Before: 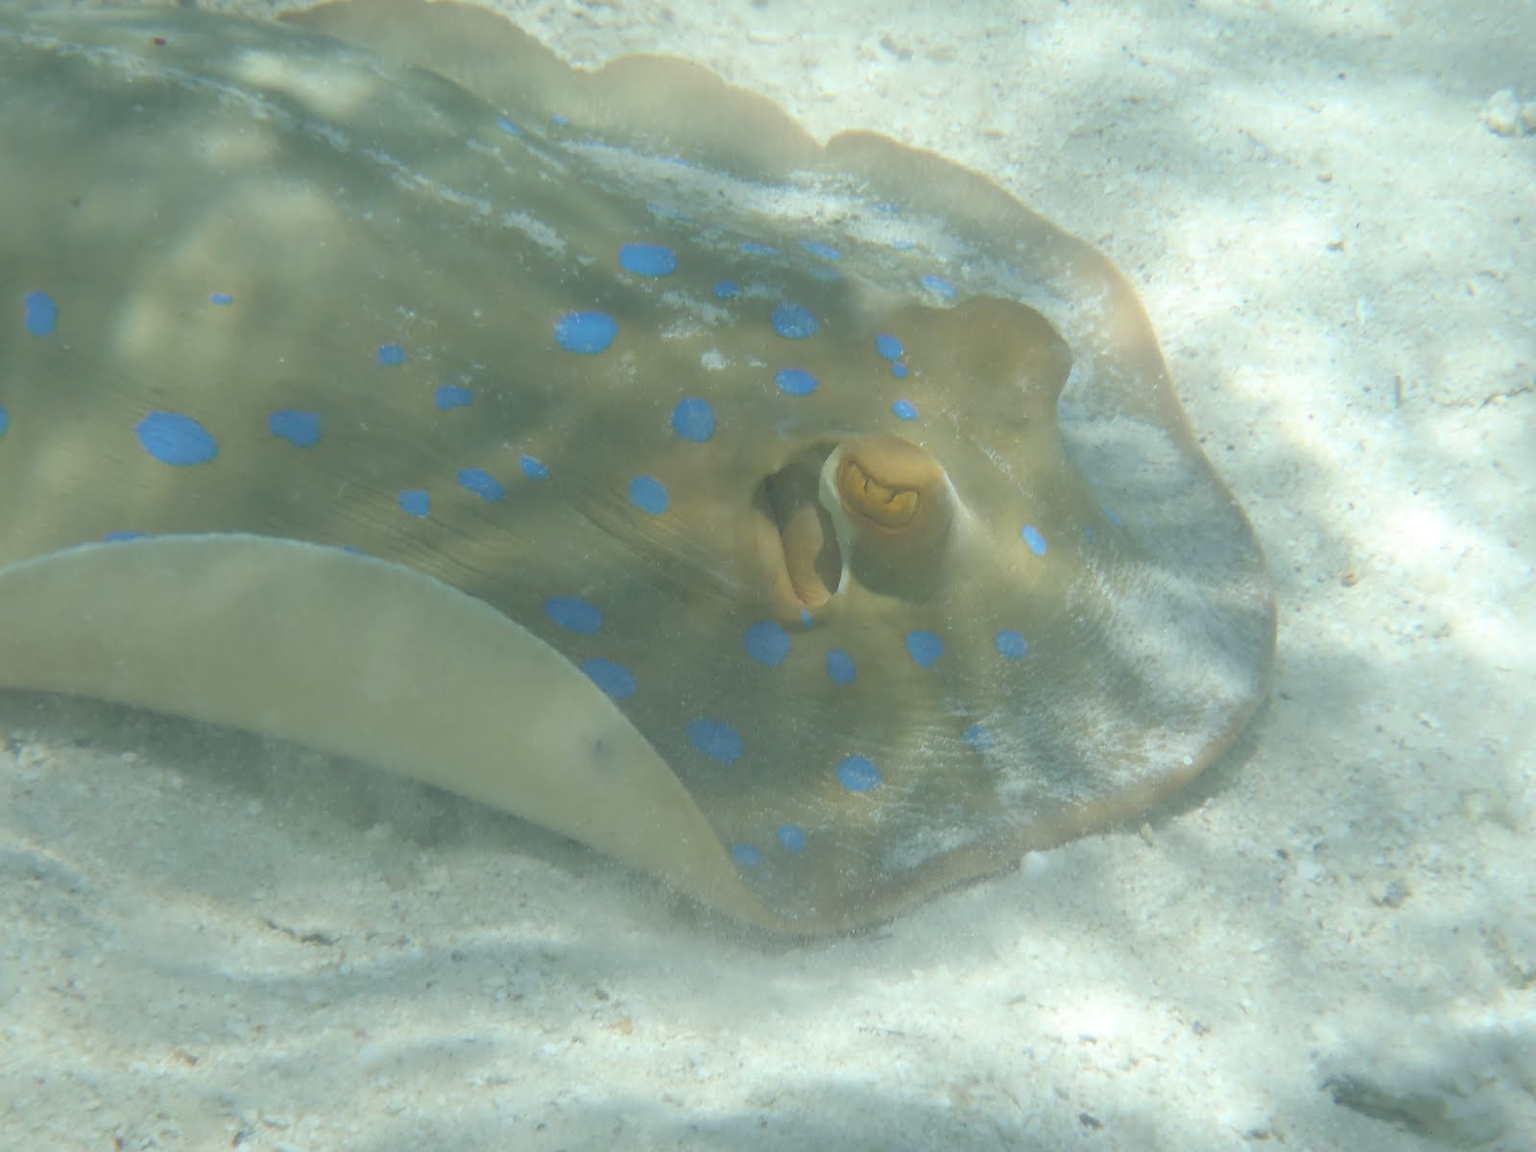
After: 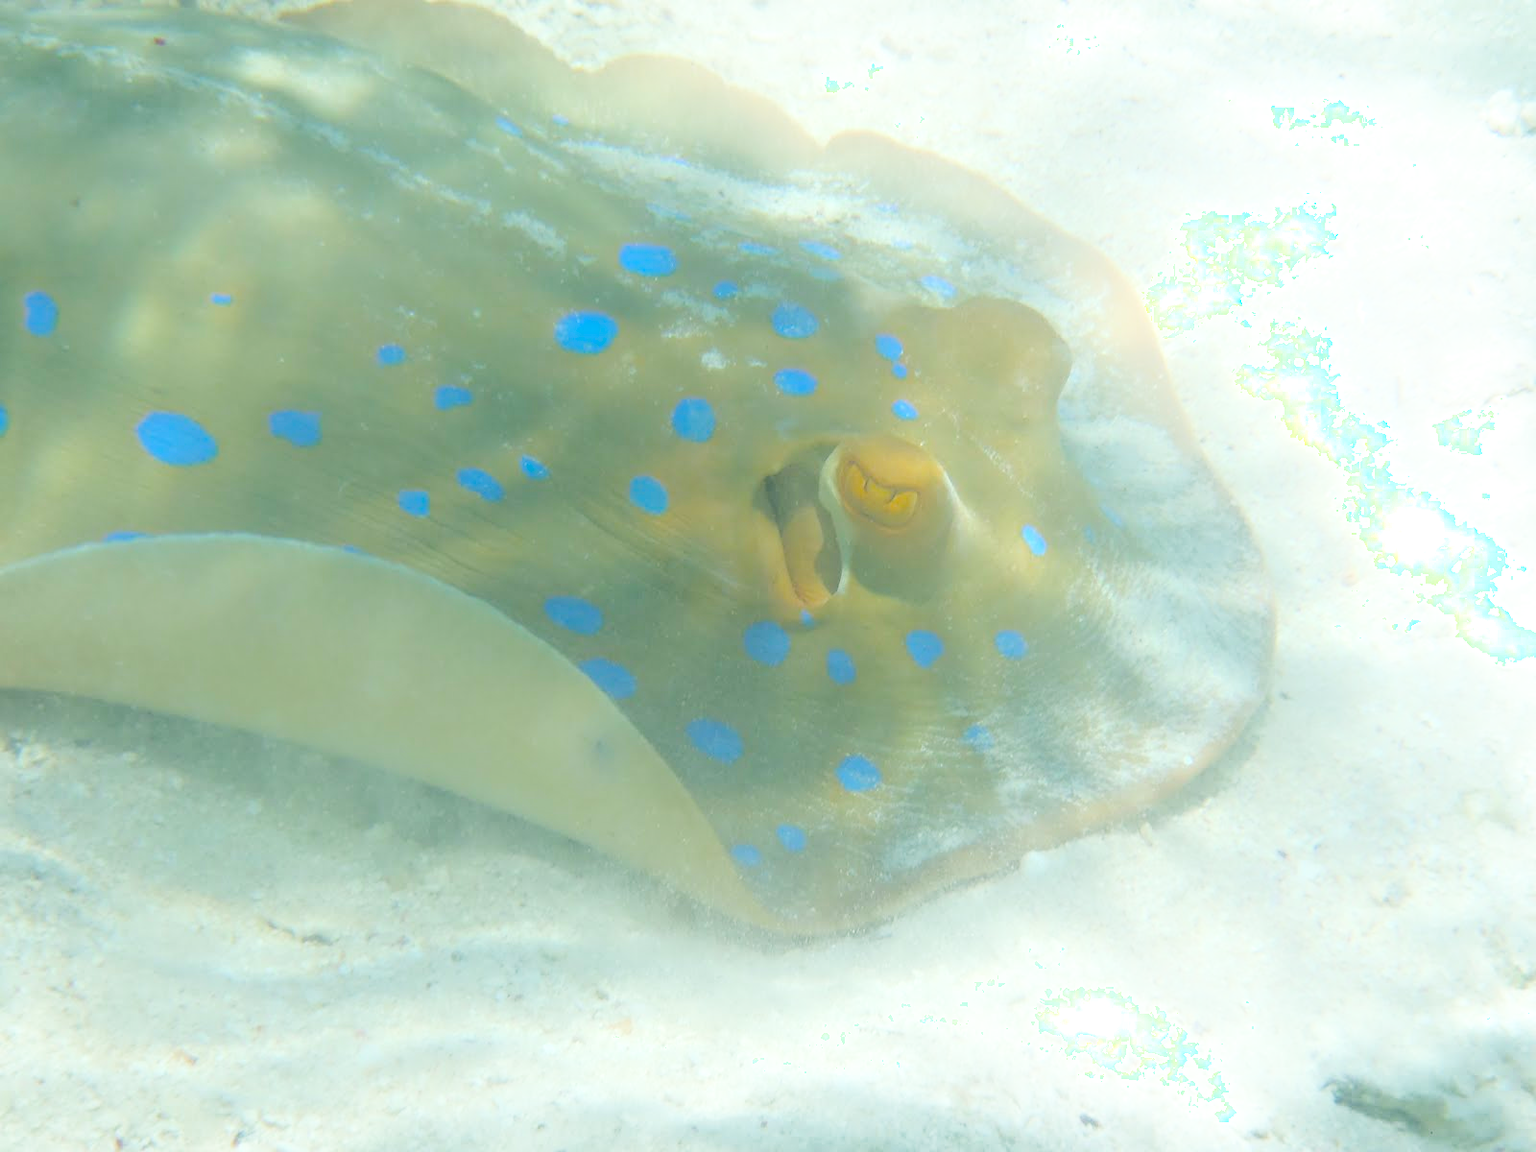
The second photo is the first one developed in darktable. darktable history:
color balance rgb: shadows lift › luminance -7.549%, shadows lift › chroma 2.174%, shadows lift › hue 168.31°, linear chroma grading › shadows -10.654%, linear chroma grading › global chroma 19.986%, perceptual saturation grading › global saturation 19.678%, perceptual brilliance grading › mid-tones 9.917%, perceptual brilliance grading › shadows 15.802%
exposure: black level correction 0, exposure 0.397 EV, compensate highlight preservation false
shadows and highlights: shadows -60.85, white point adjustment -5.35, highlights 61.26, highlights color adjustment 0.431%
tone equalizer: mask exposure compensation -0.503 EV
